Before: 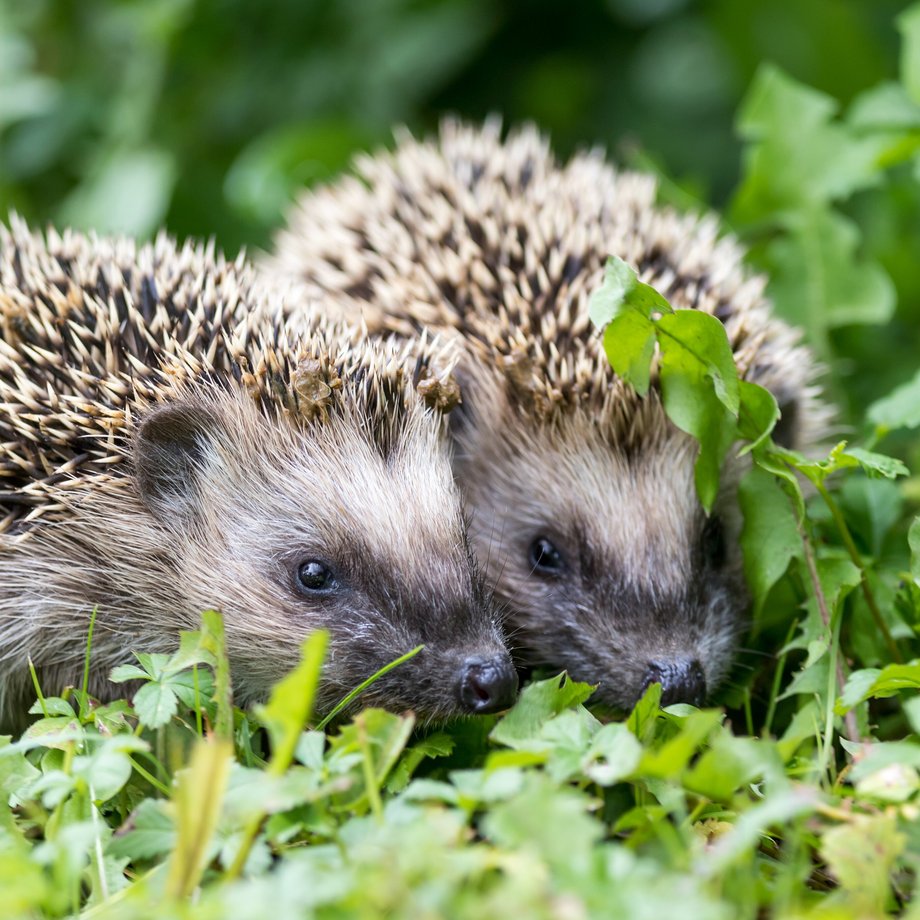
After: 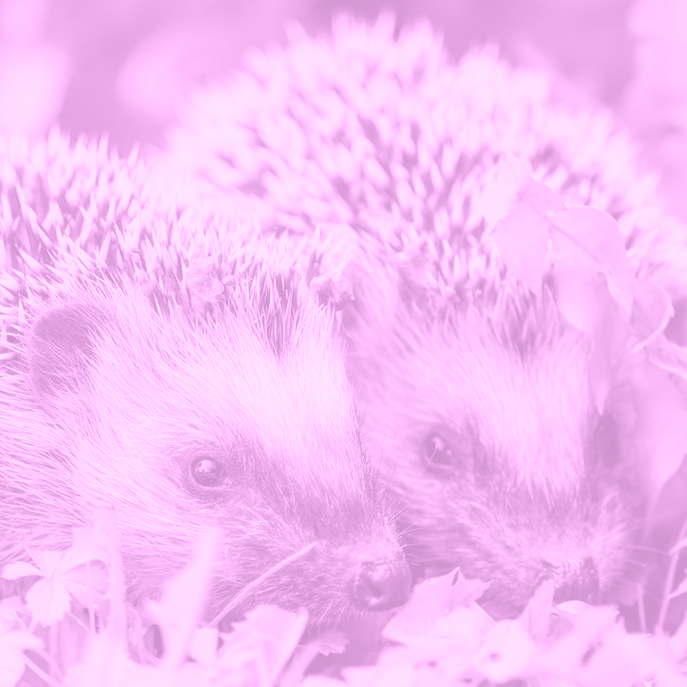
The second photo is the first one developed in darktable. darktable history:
crop and rotate: left 11.831%, top 11.346%, right 13.429%, bottom 13.899%
colorize: hue 331.2°, saturation 75%, source mix 30.28%, lightness 70.52%, version 1
